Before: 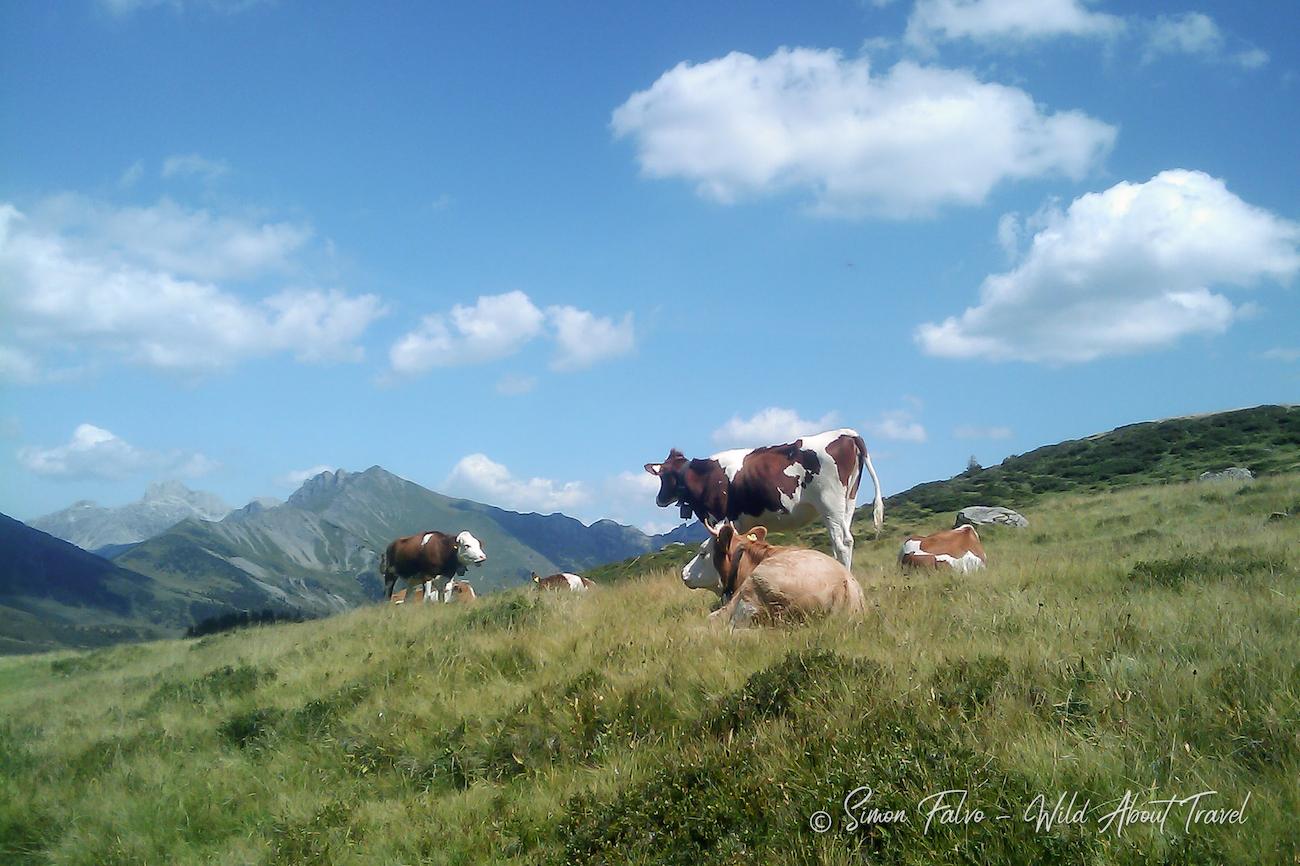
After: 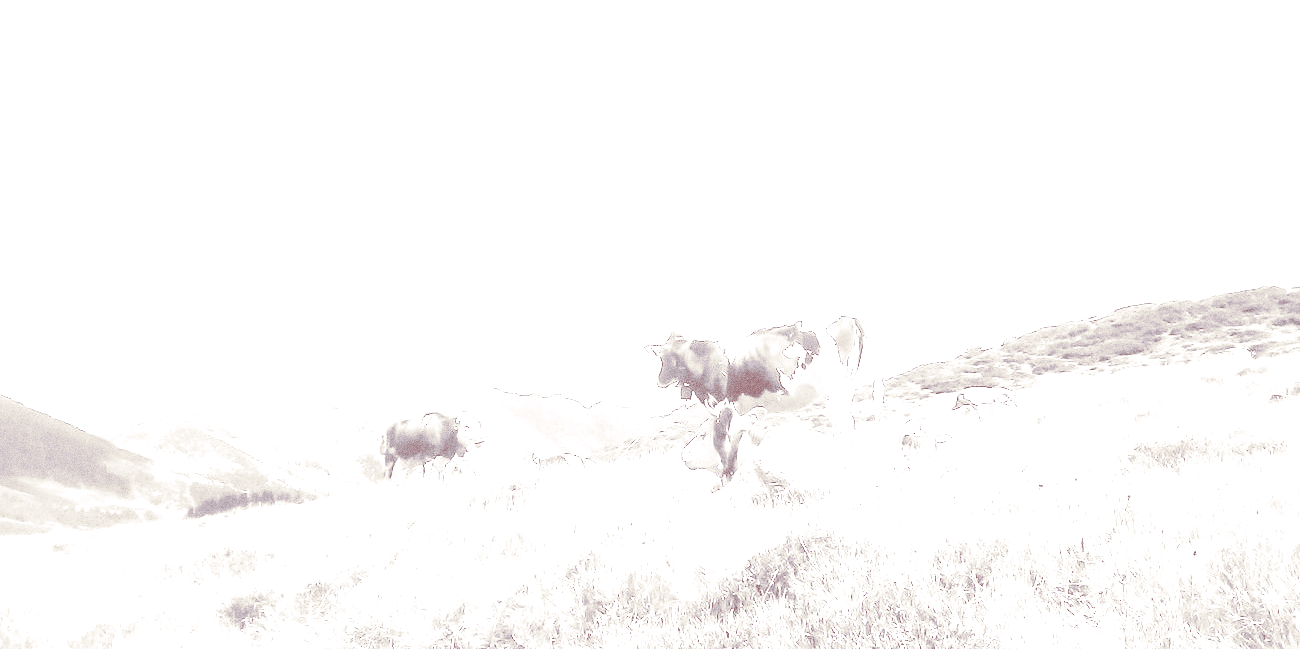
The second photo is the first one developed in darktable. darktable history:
contrast equalizer: y [[0.5 ×6], [0.5 ×6], [0.5, 0.5, 0.501, 0.545, 0.707, 0.863], [0 ×6], [0 ×6]]
split-toning: compress 20%
exposure: black level correction 0.001, exposure 0.5 EV, compensate exposure bias true, compensate highlight preservation false
global tonemap: drago (0.7, 100)
colorize: hue 25.2°, saturation 83%, source mix 82%, lightness 79%, version 1
grain: coarseness 0.09 ISO, strength 40%
crop: top 13.819%, bottom 11.169%
